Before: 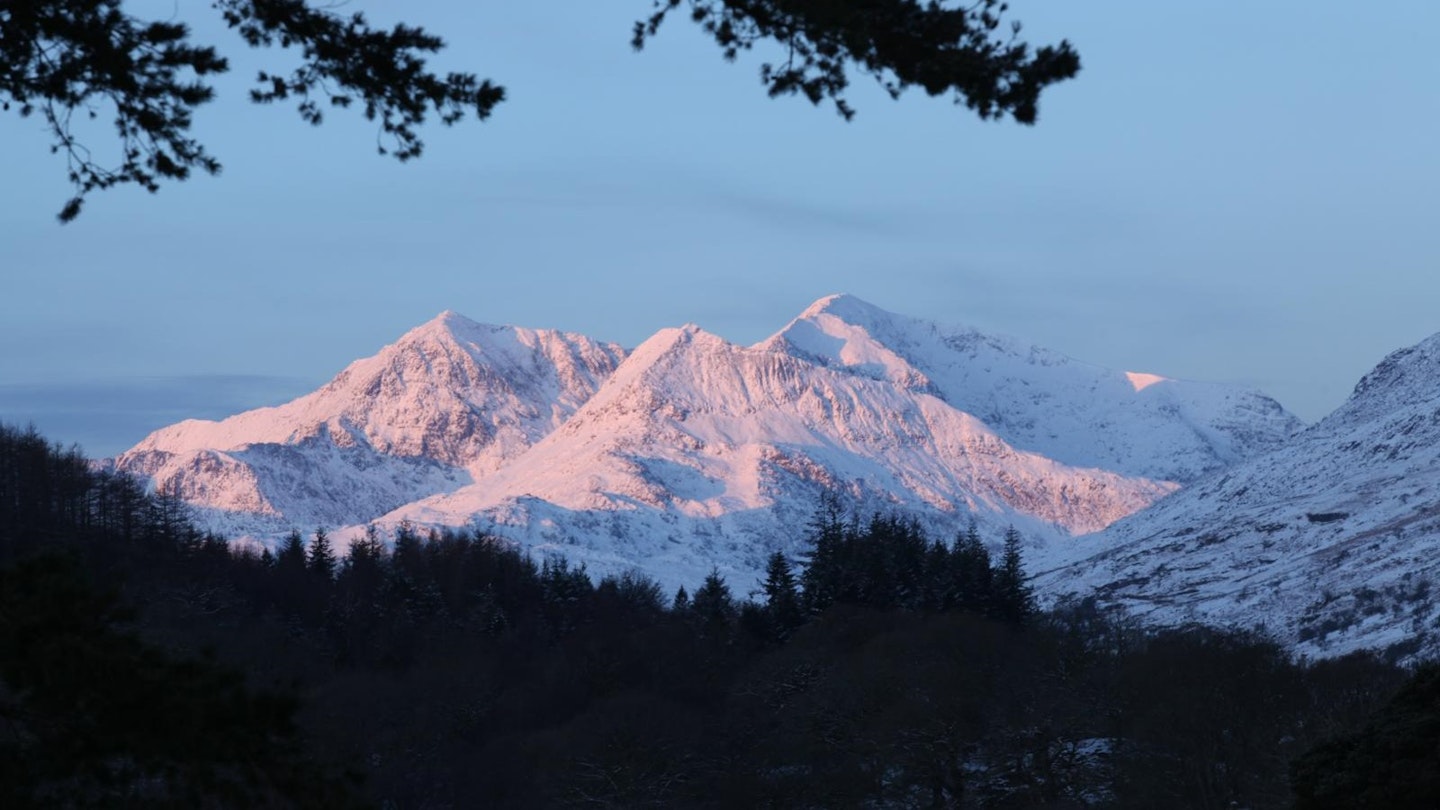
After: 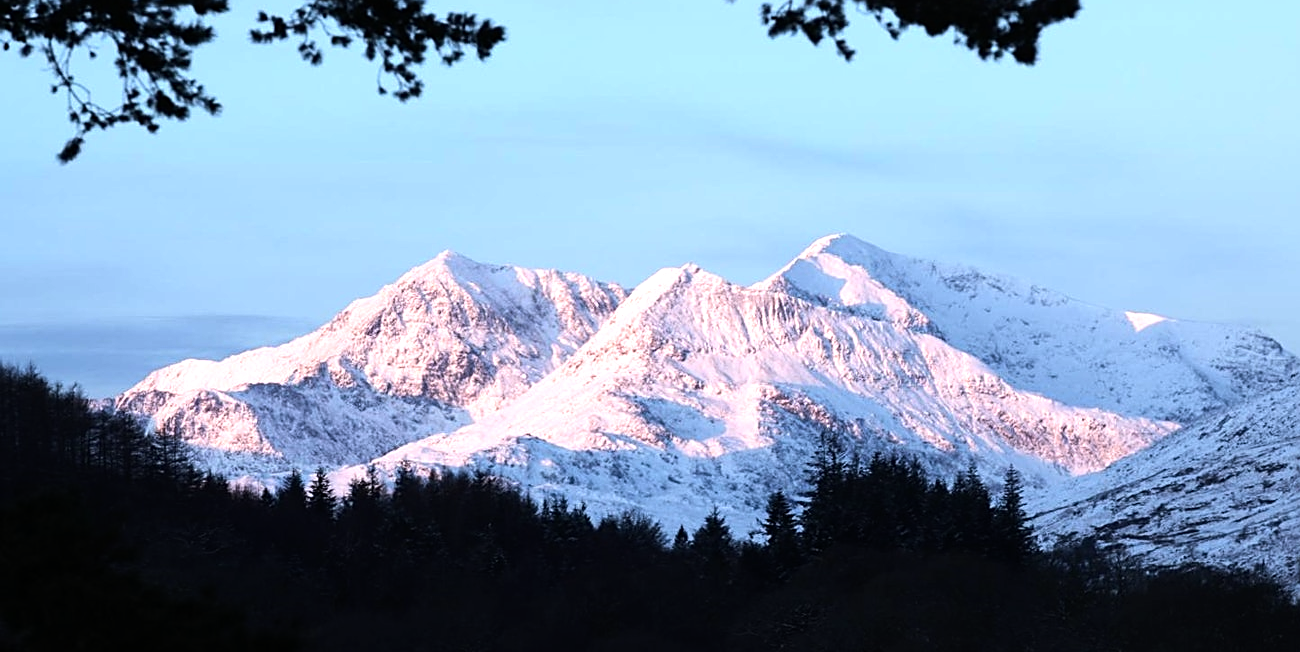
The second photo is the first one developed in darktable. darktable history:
sharpen: on, module defaults
crop: top 7.49%, right 9.717%, bottom 11.943%
tone equalizer: -8 EV -1.08 EV, -7 EV -1.01 EV, -6 EV -0.867 EV, -5 EV -0.578 EV, -3 EV 0.578 EV, -2 EV 0.867 EV, -1 EV 1.01 EV, +0 EV 1.08 EV, edges refinement/feathering 500, mask exposure compensation -1.57 EV, preserve details no
